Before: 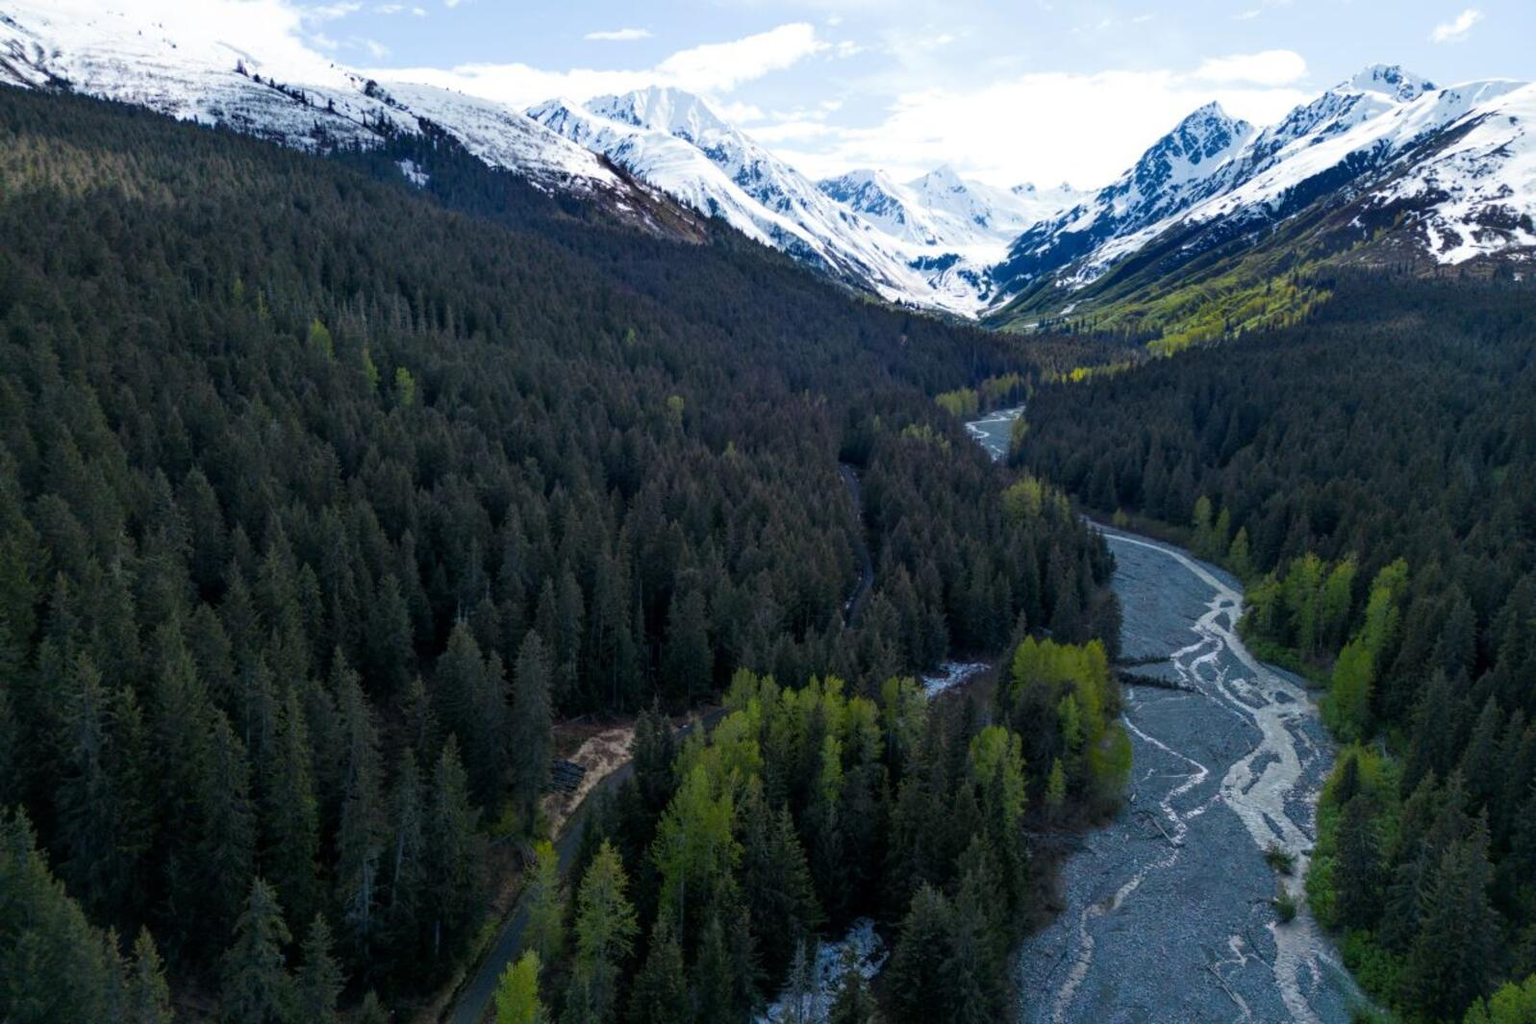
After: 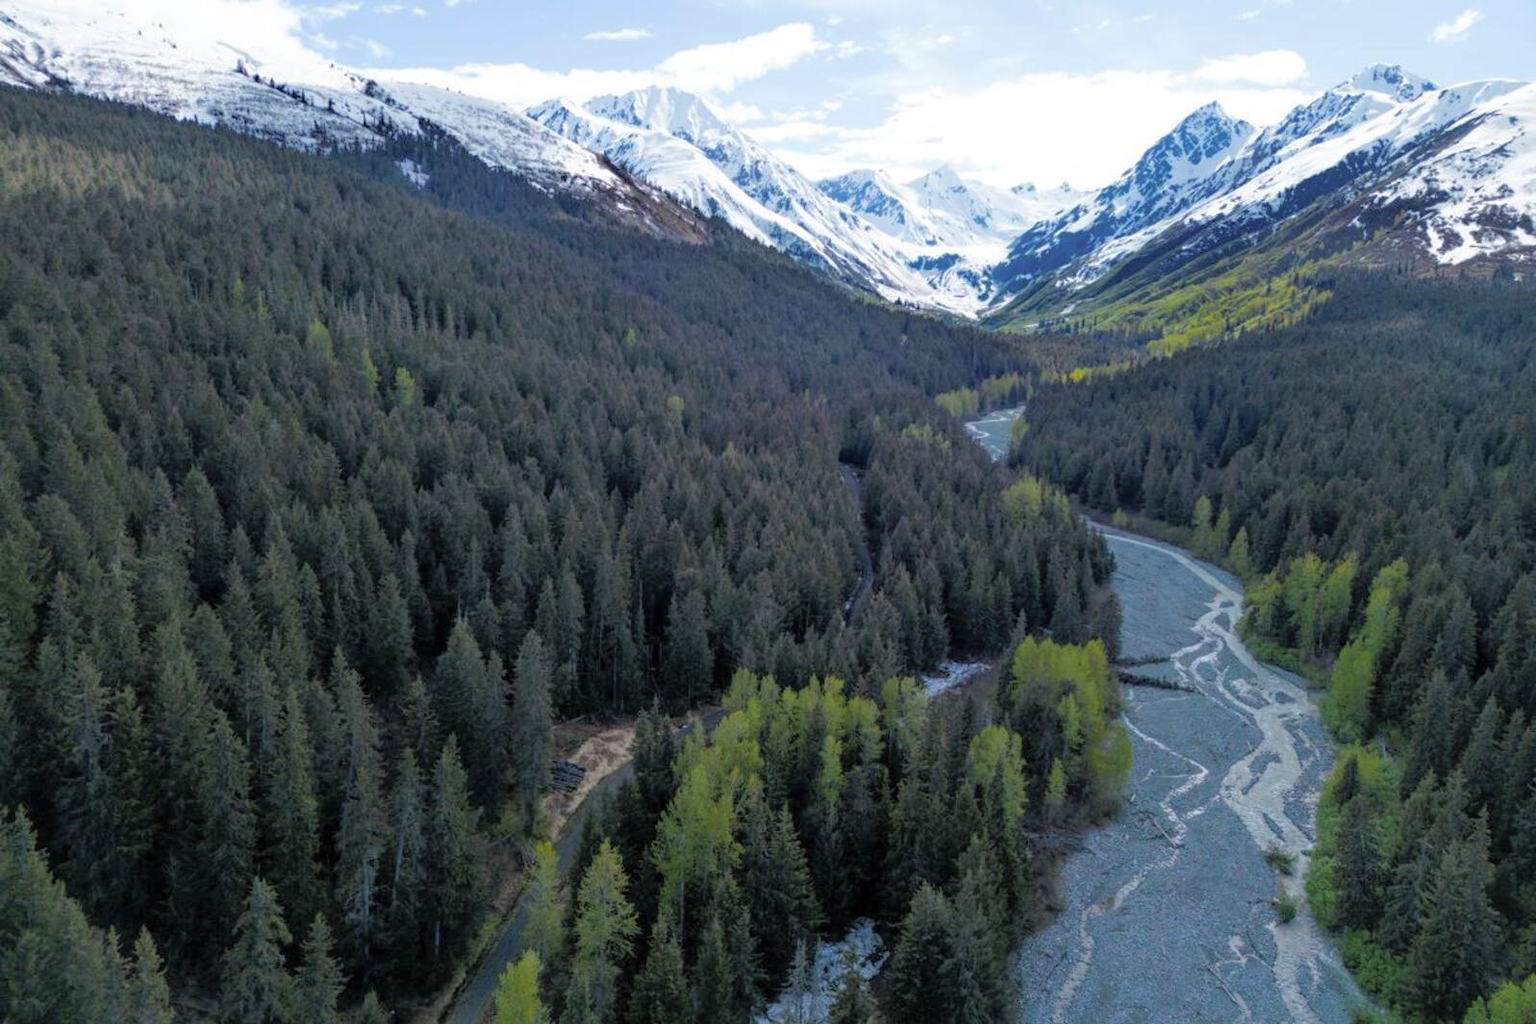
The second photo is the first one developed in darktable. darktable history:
tone curve: curves: ch0 [(0, 0) (0.004, 0.008) (0.077, 0.156) (0.169, 0.29) (0.774, 0.774) (1, 1)], color space Lab, independent channels, preserve colors none
